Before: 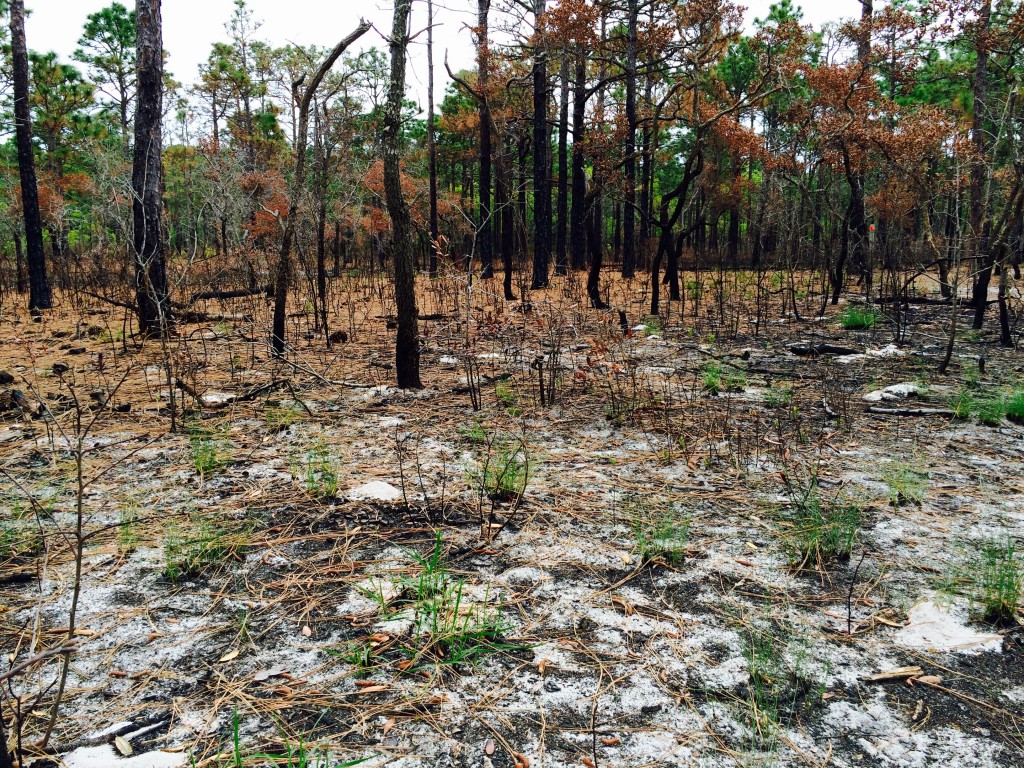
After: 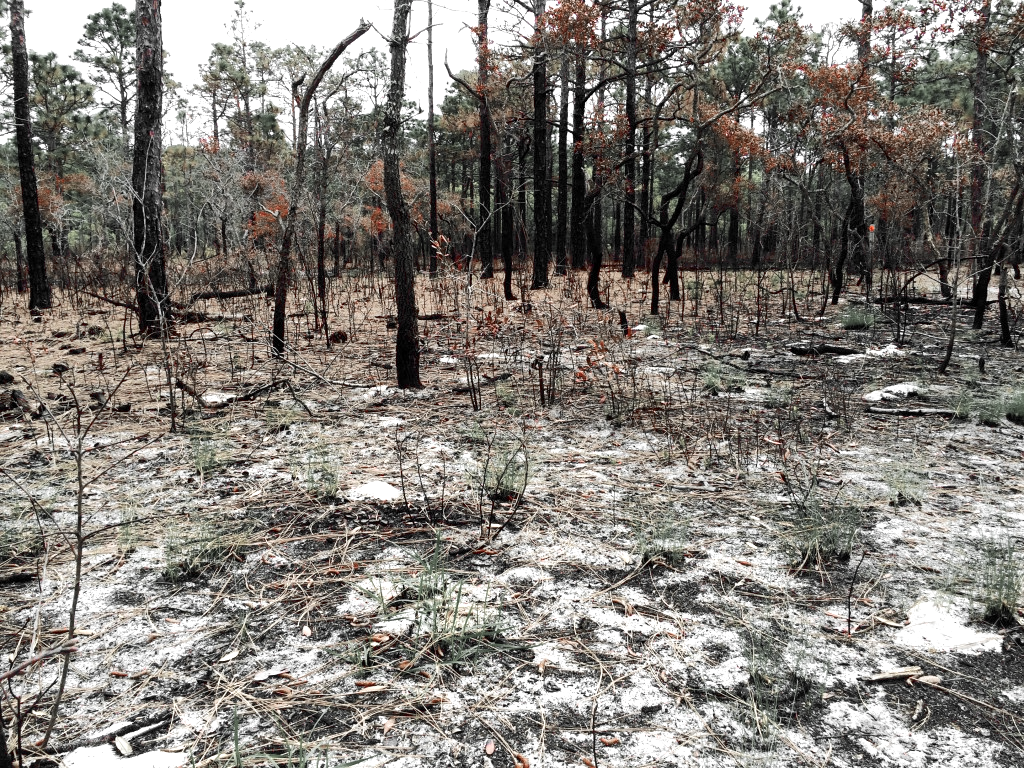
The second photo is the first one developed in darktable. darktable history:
color correction: highlights b* 0.041, saturation 0.852
color zones: curves: ch1 [(0, 0.831) (0.08, 0.771) (0.157, 0.268) (0.241, 0.207) (0.562, -0.005) (0.714, -0.013) (0.876, 0.01) (1, 0.831)]
exposure: black level correction 0.001, exposure 0.5 EV, compensate highlight preservation false
